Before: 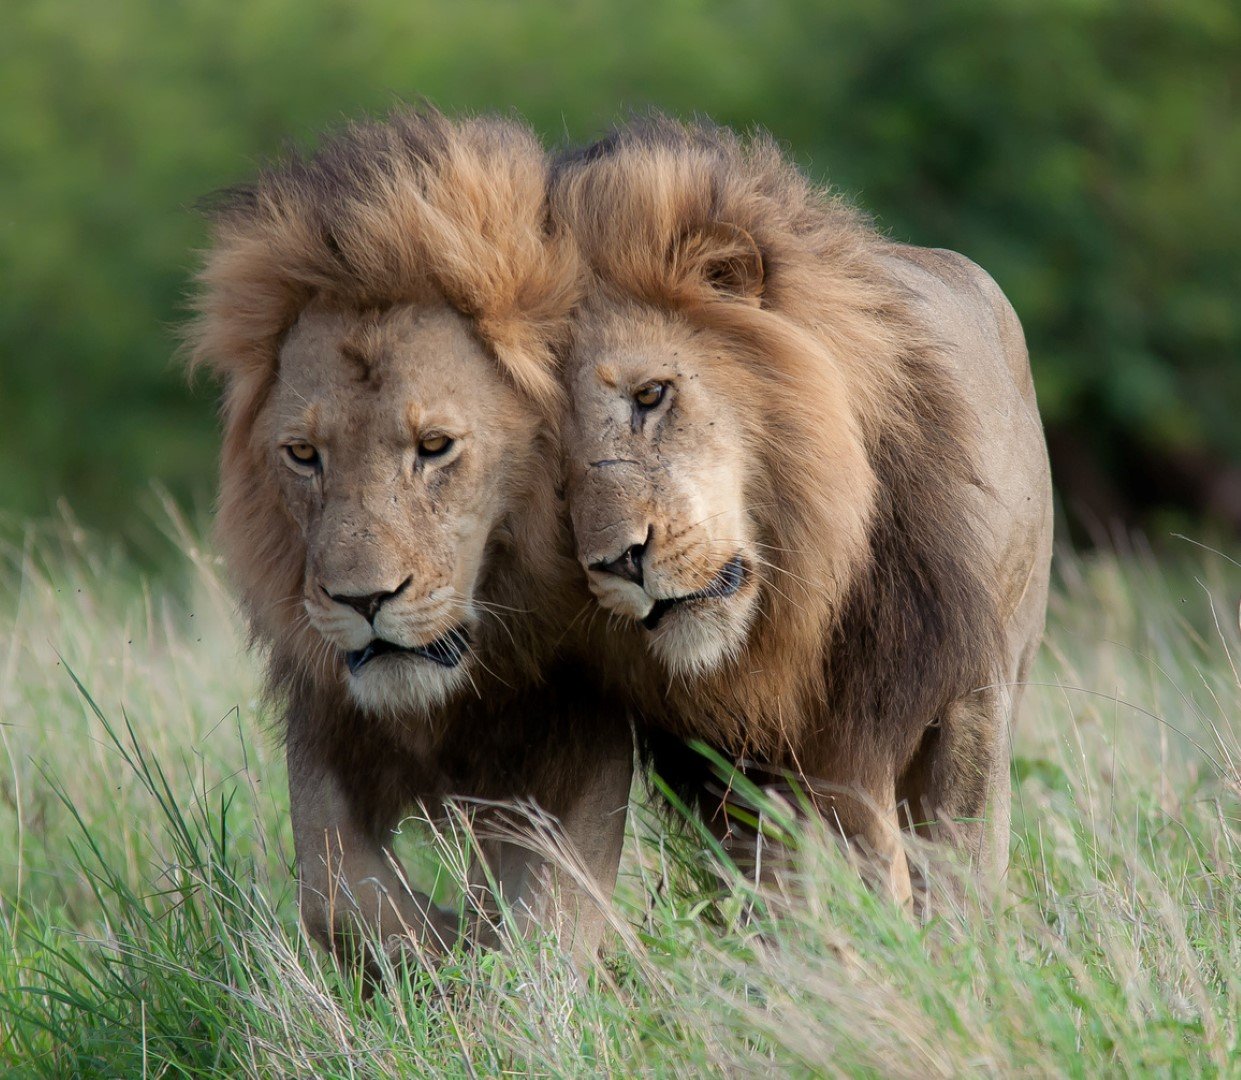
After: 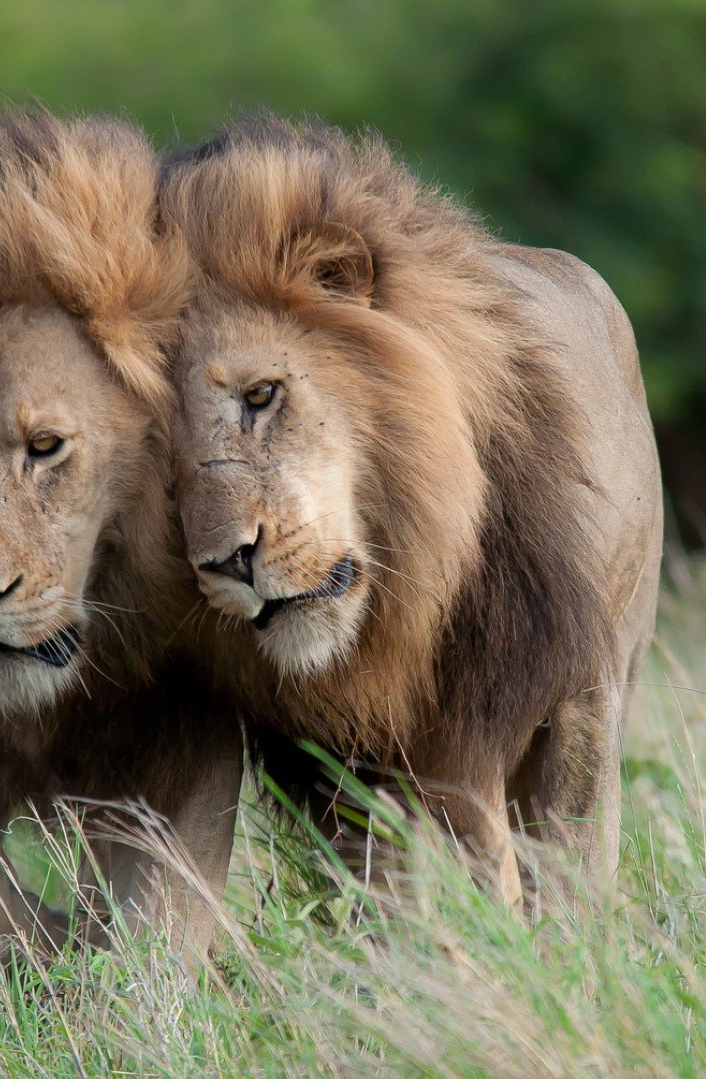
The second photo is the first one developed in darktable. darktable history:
crop: left 31.482%, top 0.013%, right 11.573%
